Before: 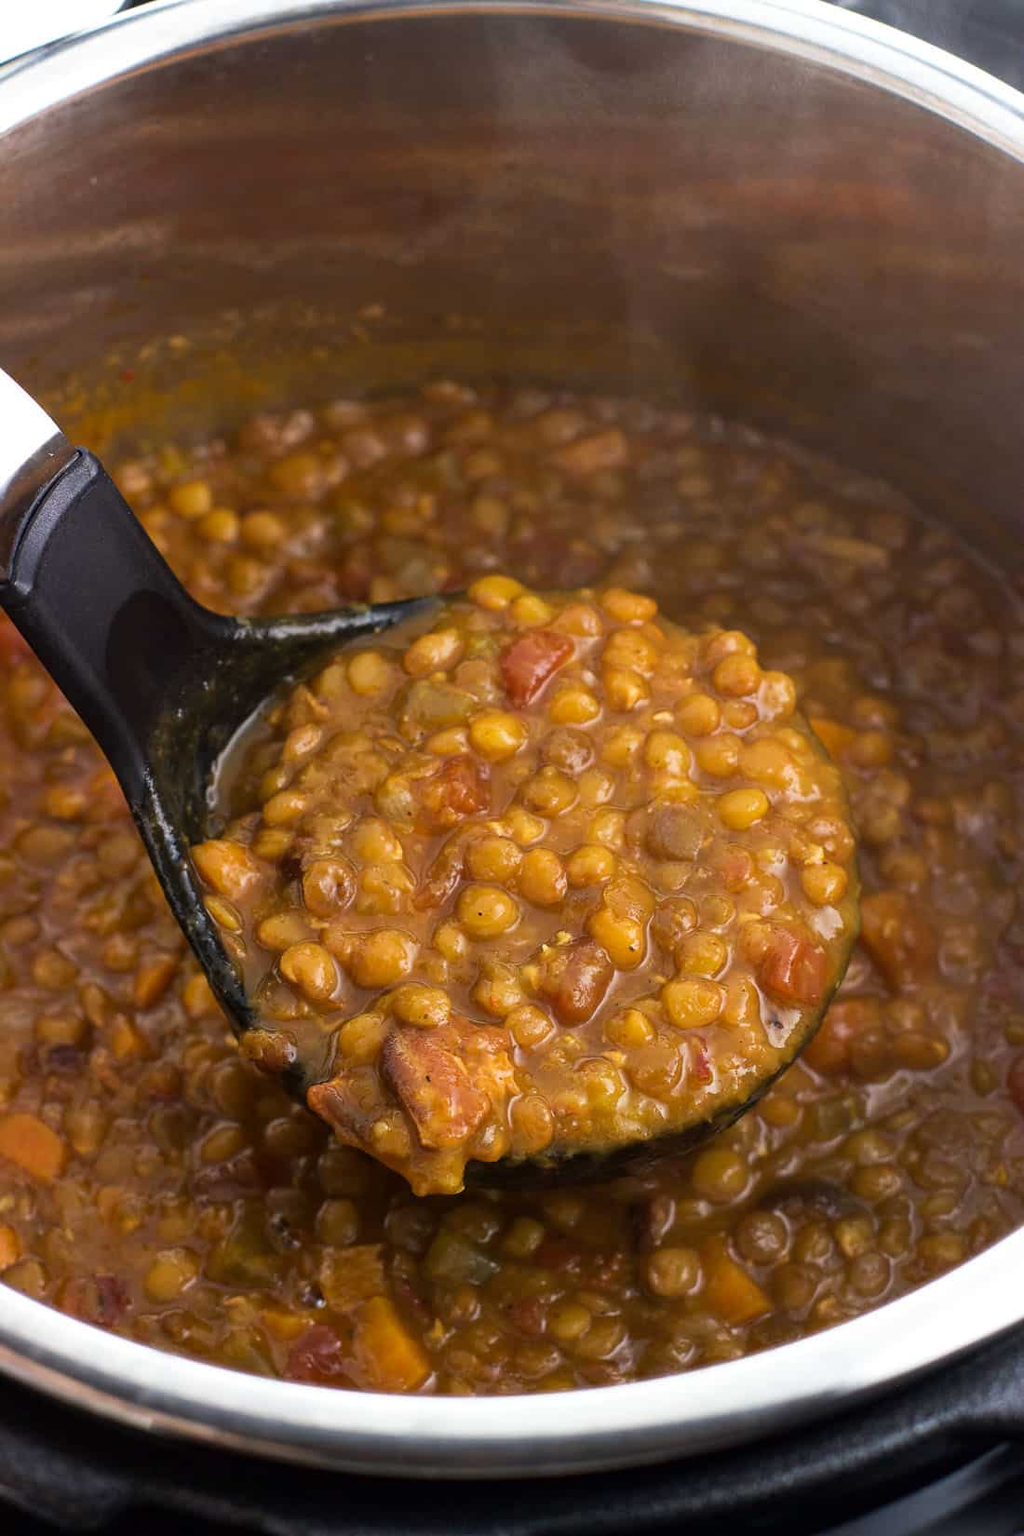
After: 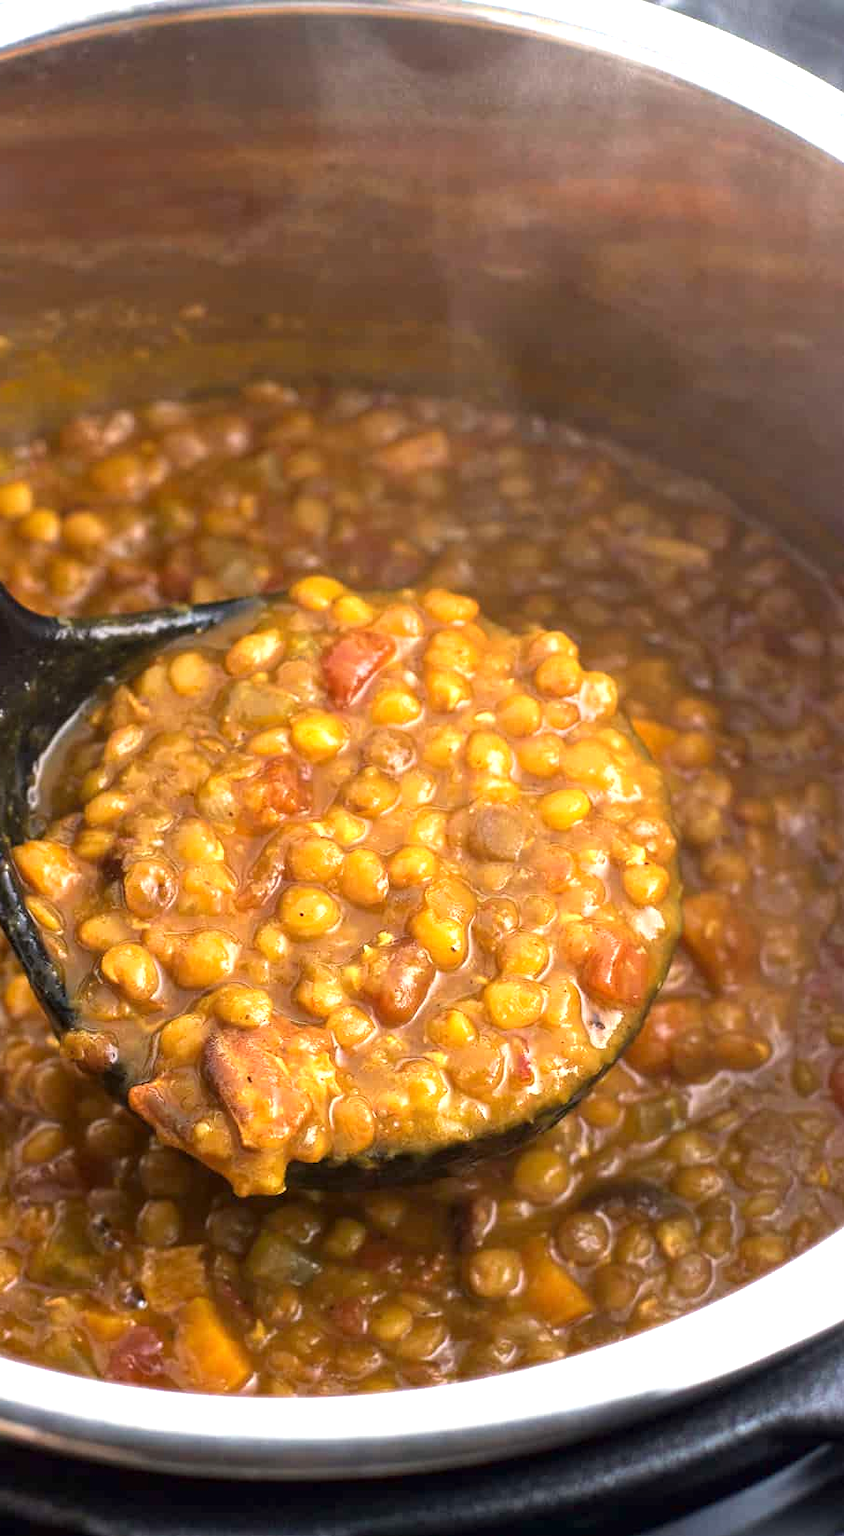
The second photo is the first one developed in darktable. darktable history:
crop: left 17.481%, bottom 0.037%
exposure: exposure 1 EV, compensate exposure bias true, compensate highlight preservation false
